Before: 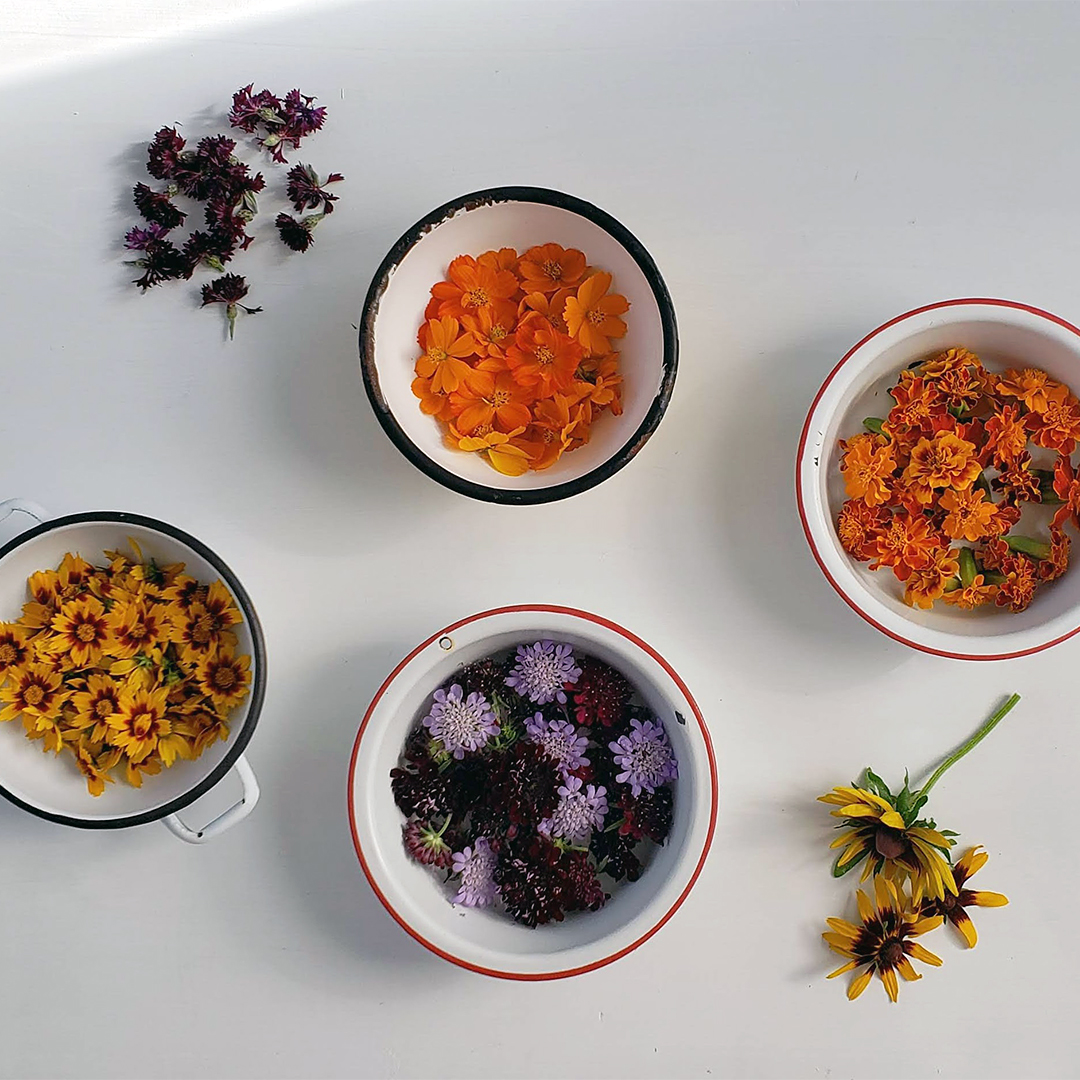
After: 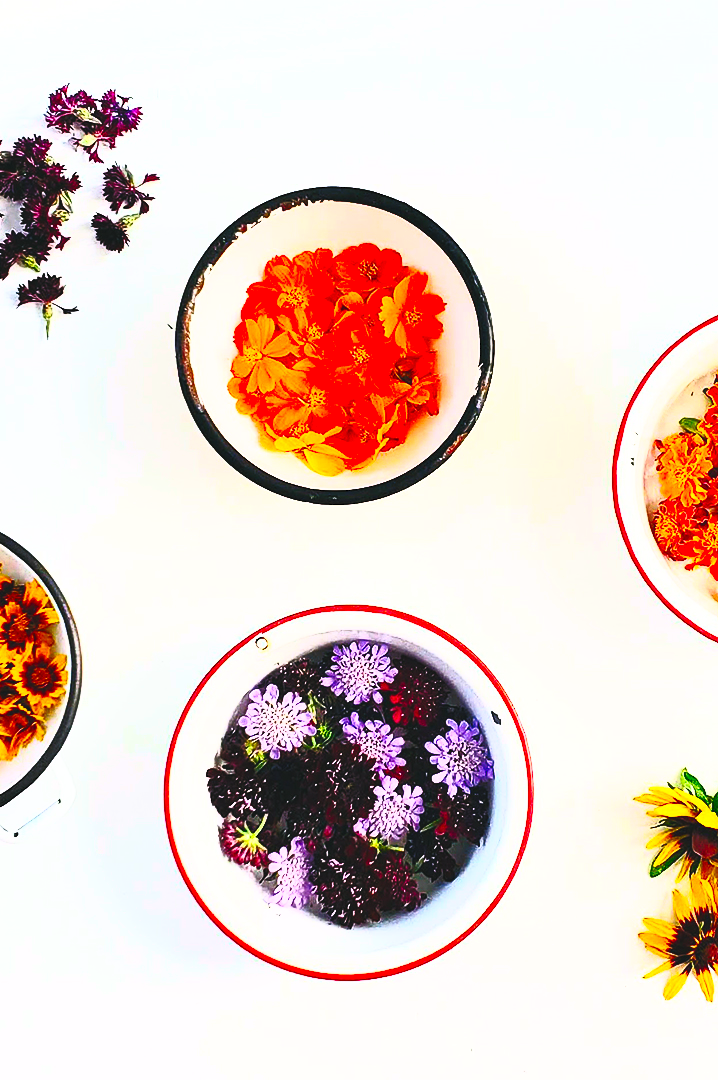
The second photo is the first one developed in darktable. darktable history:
base curve: curves: ch0 [(0, 0) (0.036, 0.025) (0.121, 0.166) (0.206, 0.329) (0.605, 0.79) (1, 1)], preserve colors none
crop: left 17.111%, right 16.335%
contrast brightness saturation: contrast 0.995, brightness 0.99, saturation 0.988
